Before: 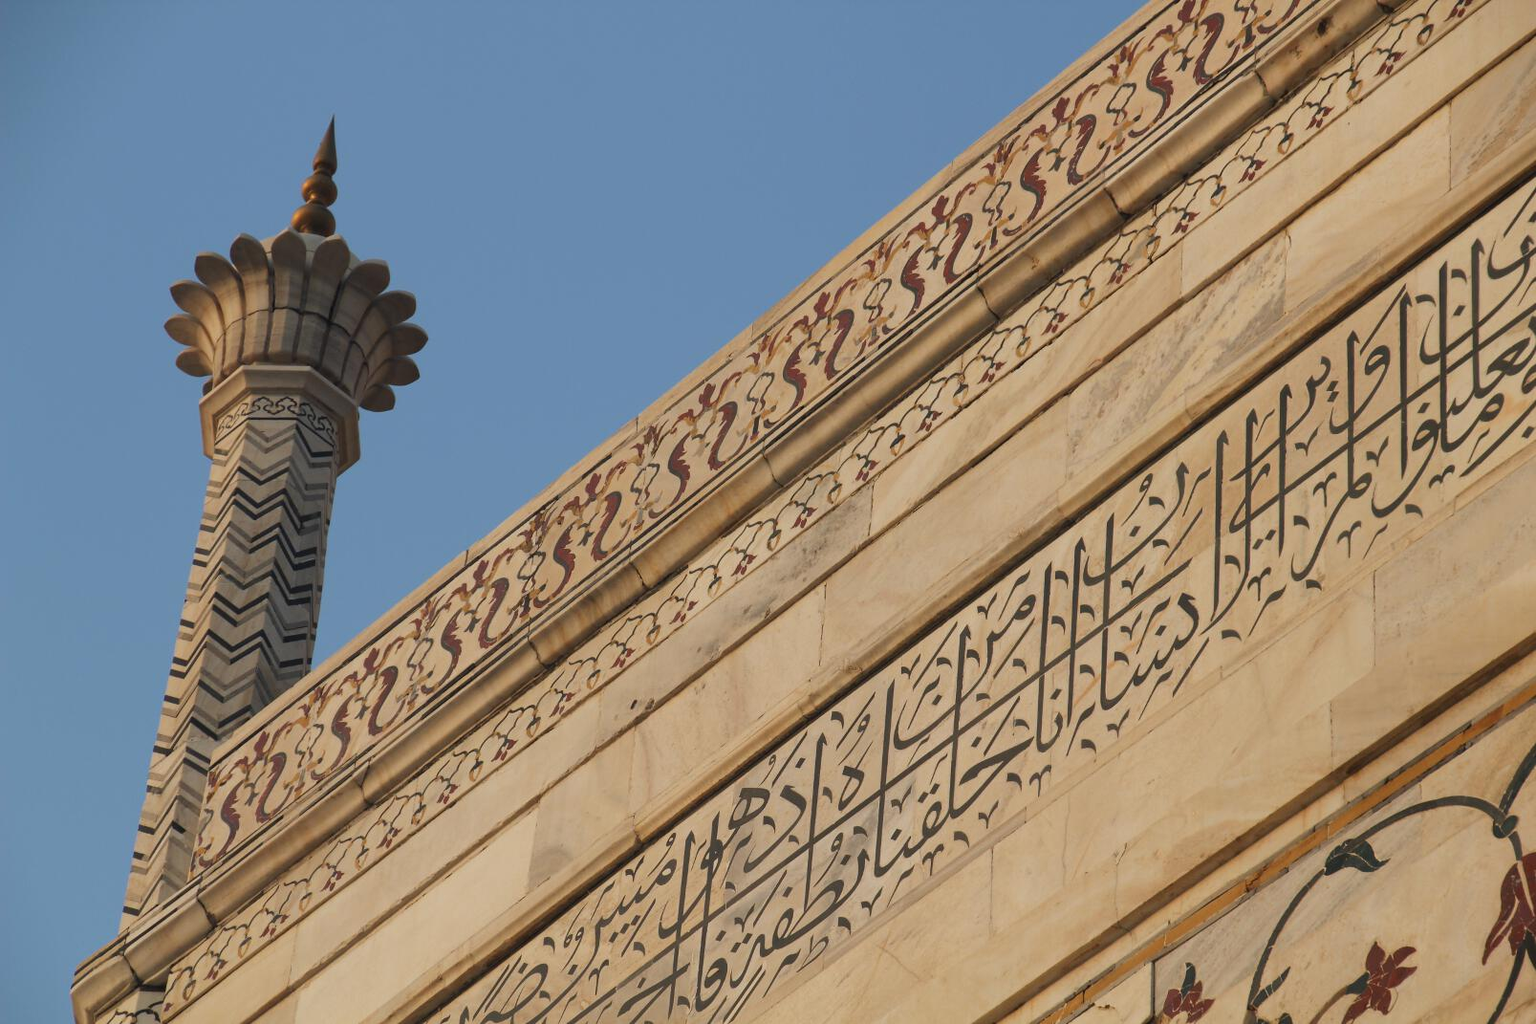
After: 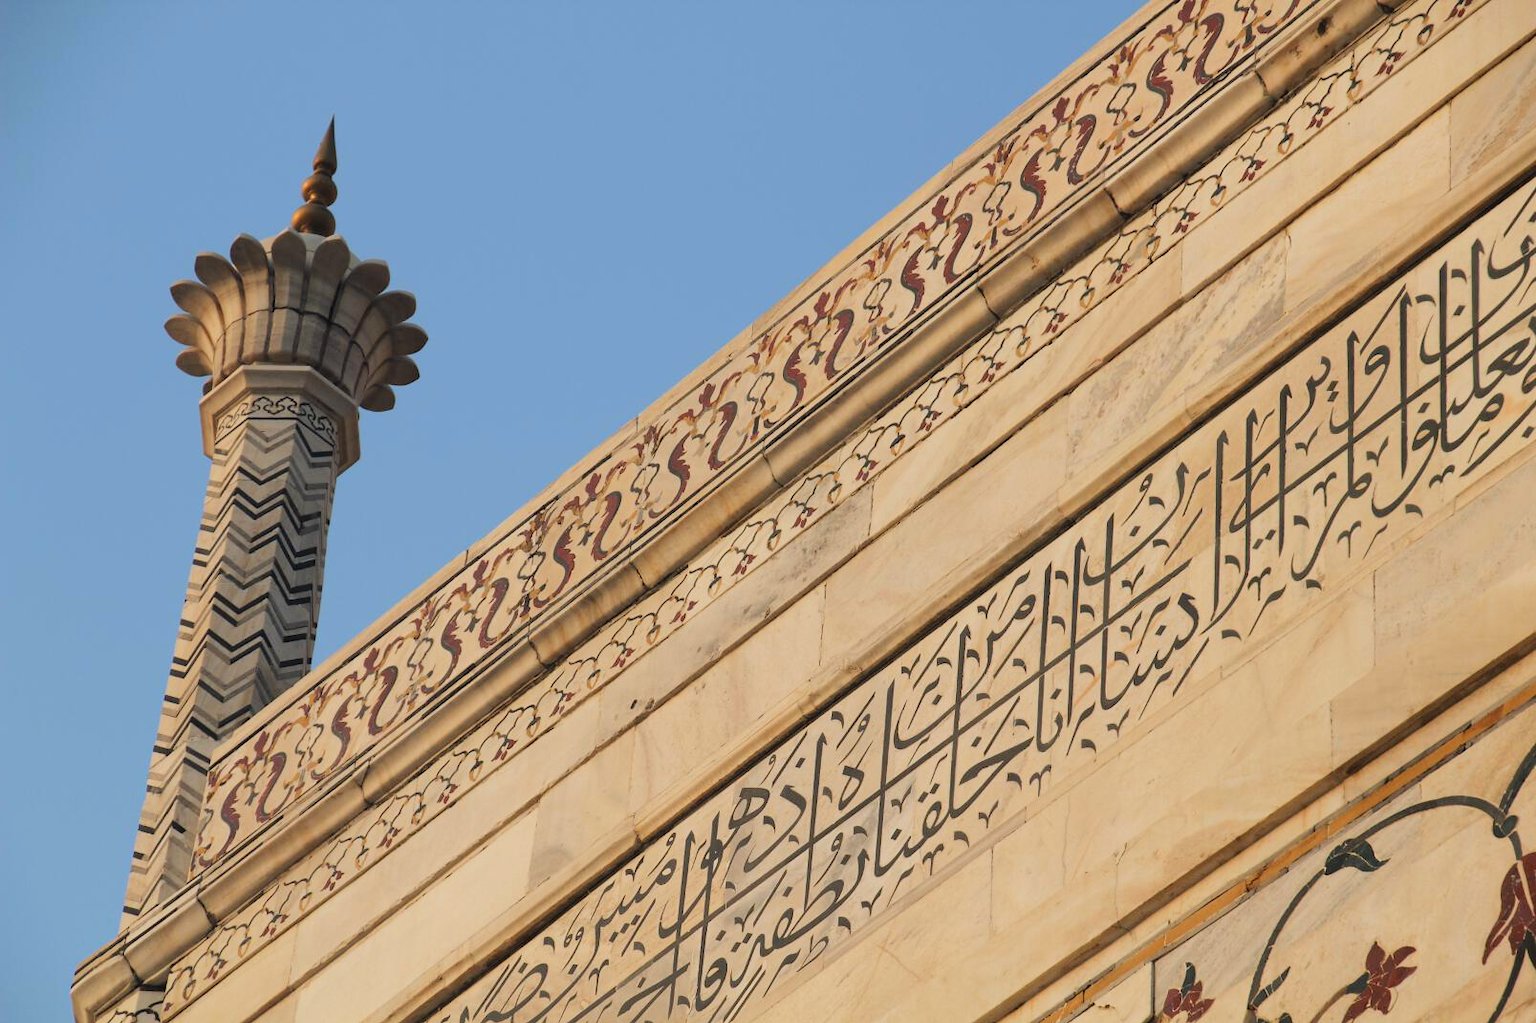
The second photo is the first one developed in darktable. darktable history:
tone curve: curves: ch0 [(0, 0.01) (0.052, 0.045) (0.136, 0.133) (0.29, 0.332) (0.453, 0.531) (0.676, 0.751) (0.89, 0.919) (1, 1)]; ch1 [(0, 0) (0.094, 0.081) (0.285, 0.299) (0.385, 0.403) (0.447, 0.429) (0.495, 0.496) (0.544, 0.552) (0.589, 0.612) (0.722, 0.728) (1, 1)]; ch2 [(0, 0) (0.257, 0.217) (0.43, 0.421) (0.498, 0.507) (0.531, 0.544) (0.56, 0.579) (0.625, 0.642) (1, 1)], color space Lab, linked channels, preserve colors none
